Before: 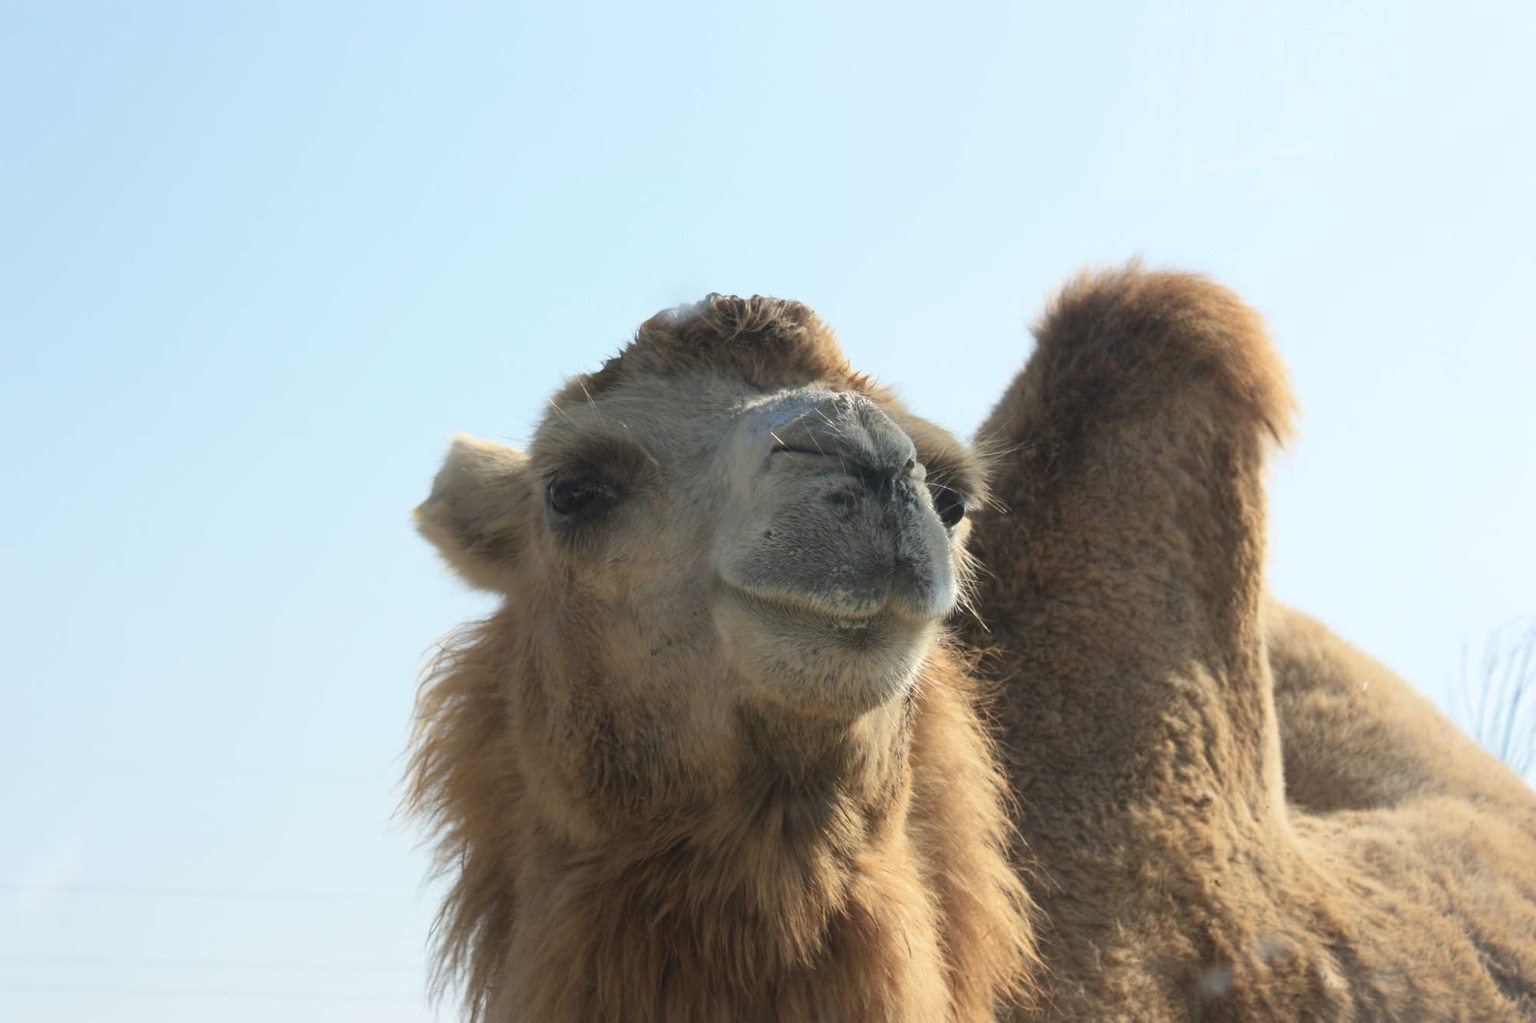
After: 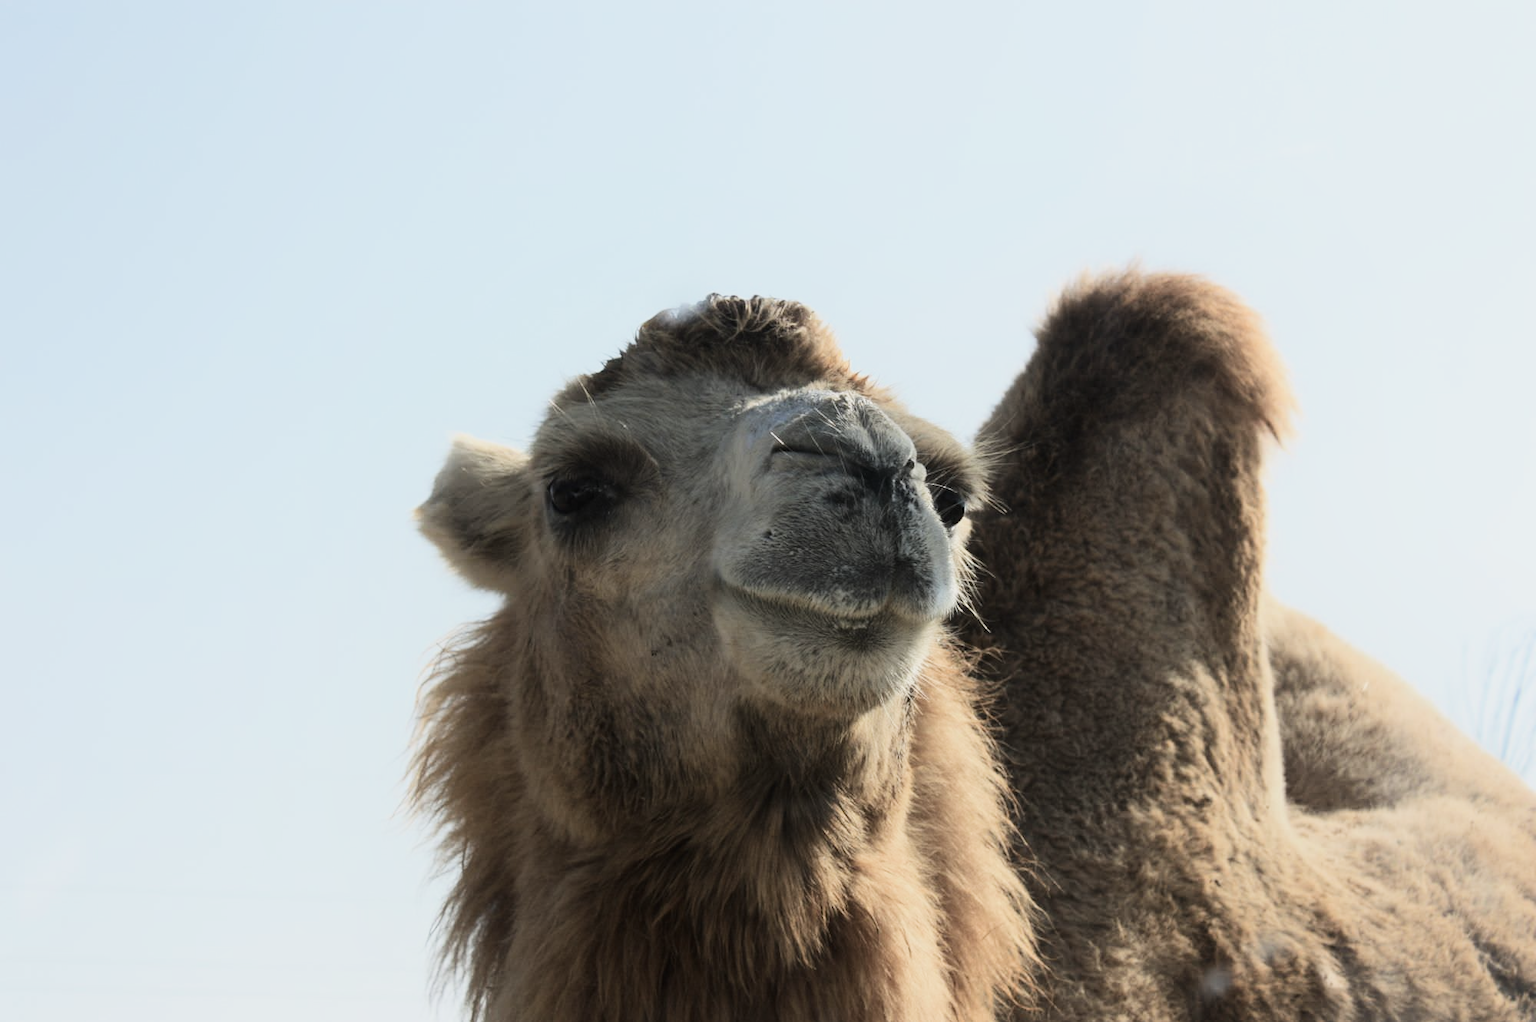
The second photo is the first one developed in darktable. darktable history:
filmic rgb: black relative exposure -7.5 EV, white relative exposure 5 EV, hardness 3.31, contrast 1.3, contrast in shadows safe
shadows and highlights: shadows 0, highlights 40
contrast brightness saturation: contrast 0.11, saturation -0.17
